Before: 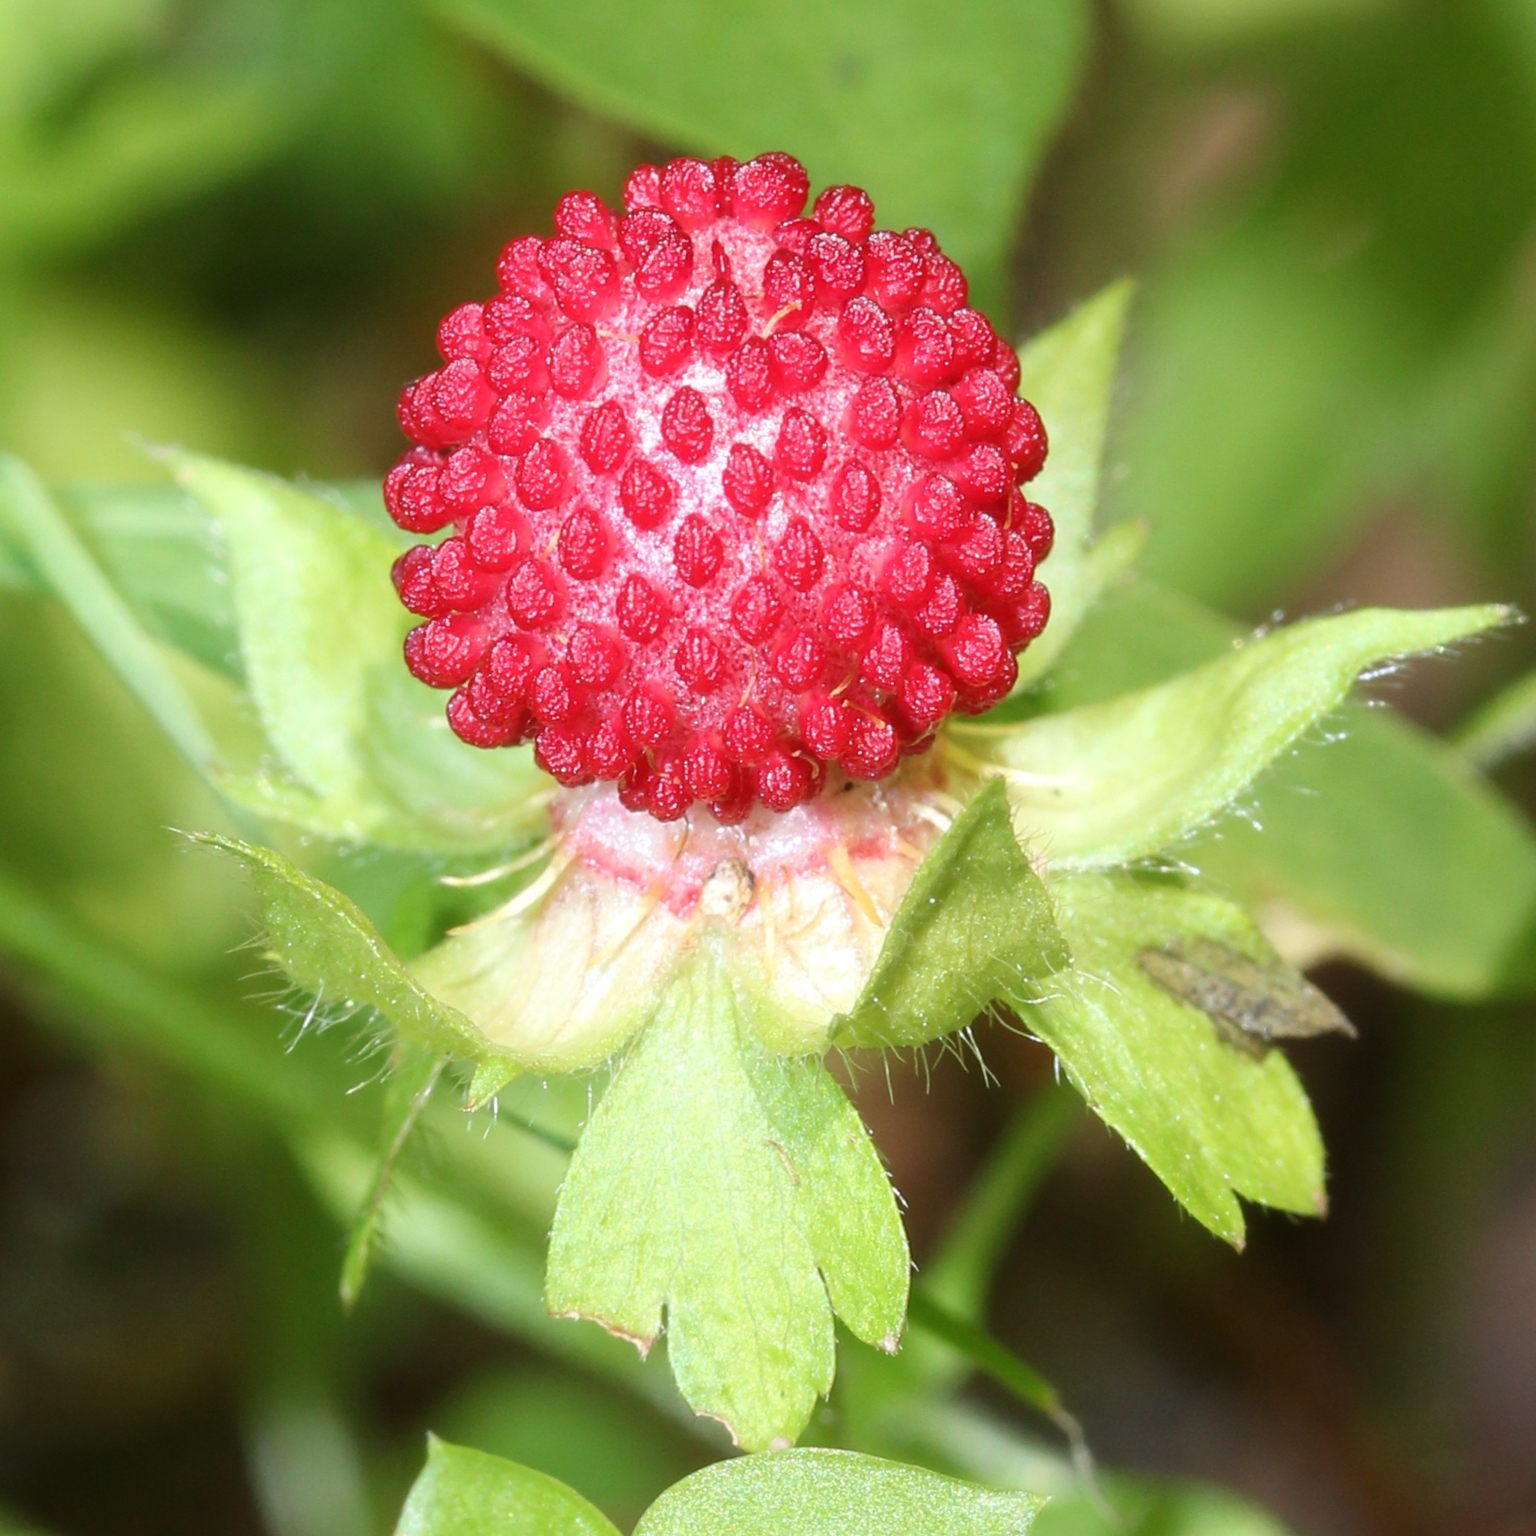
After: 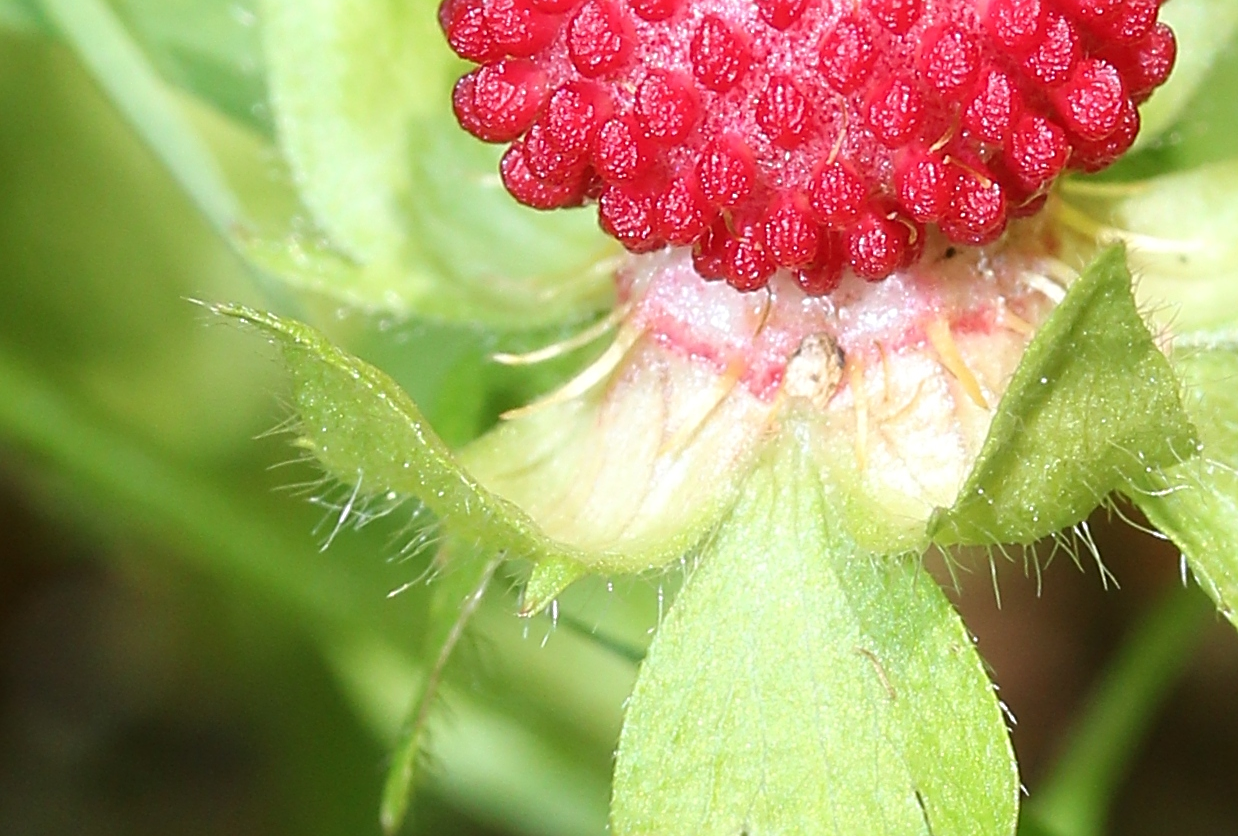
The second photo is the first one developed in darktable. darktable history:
sharpen: radius 2.535, amount 0.619
crop: top 36.533%, right 28.008%, bottom 14.825%
